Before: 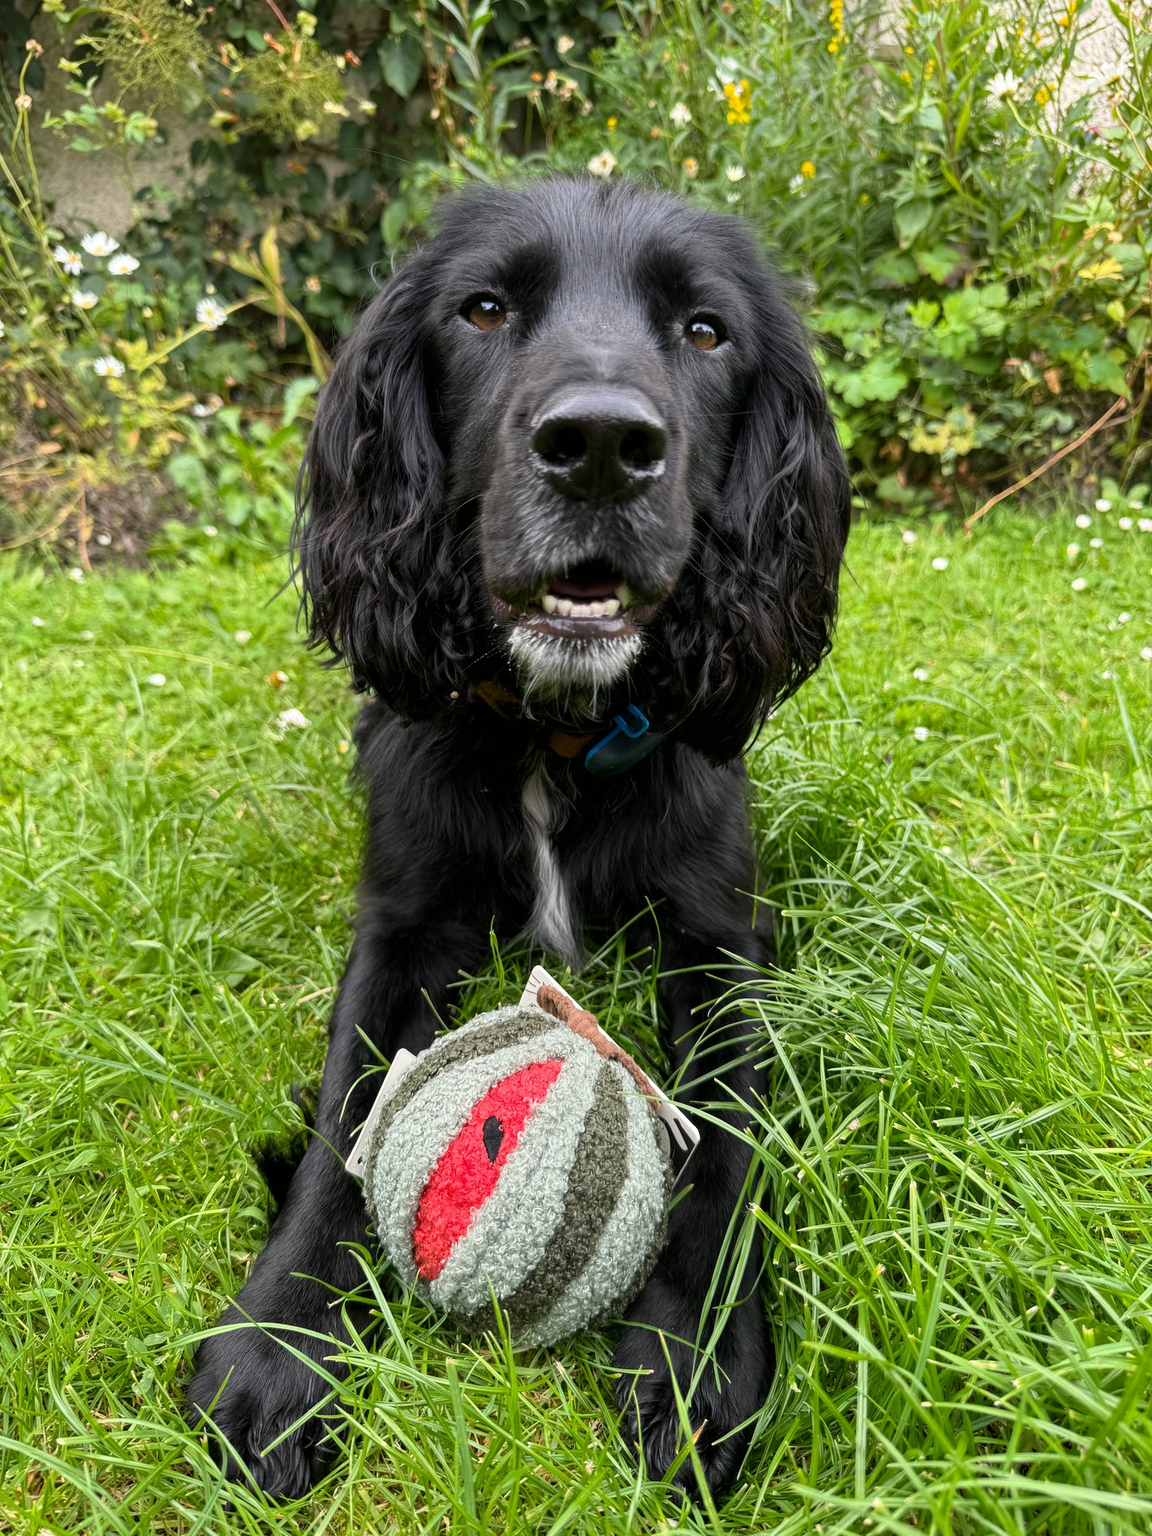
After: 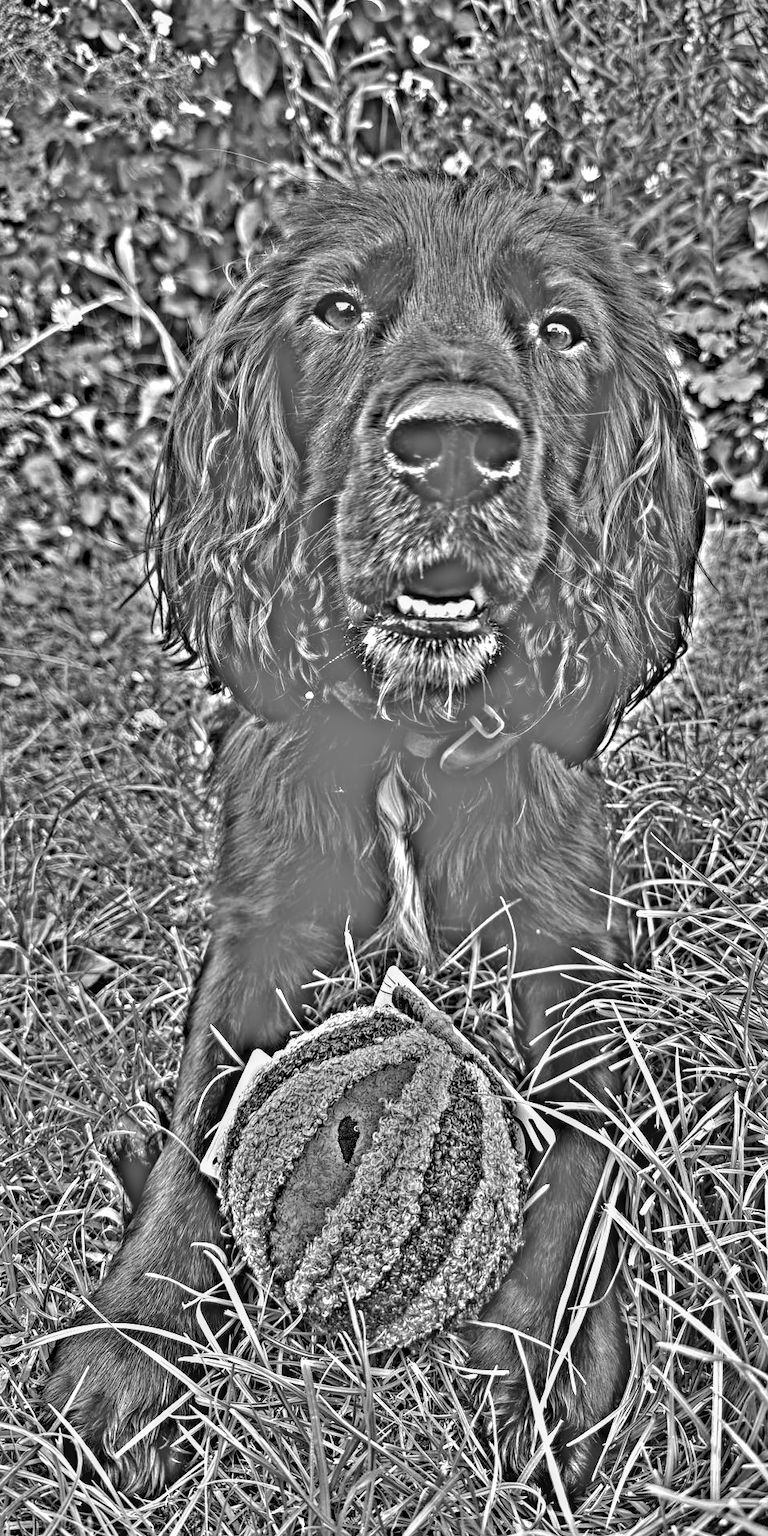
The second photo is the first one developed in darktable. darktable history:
crop and rotate: left 12.648%, right 20.685%
highpass: on, module defaults
local contrast: on, module defaults
